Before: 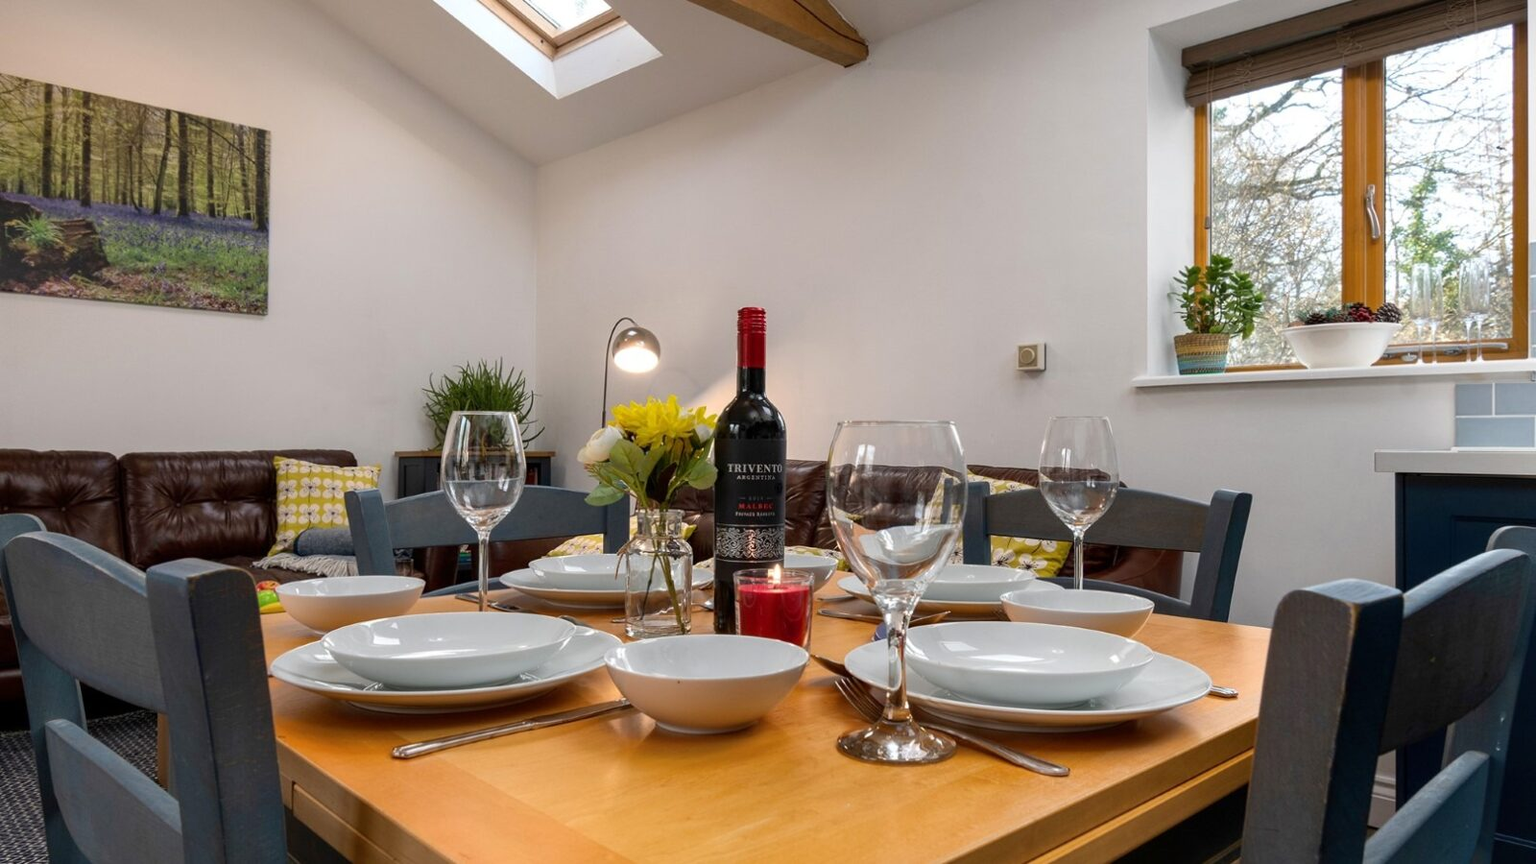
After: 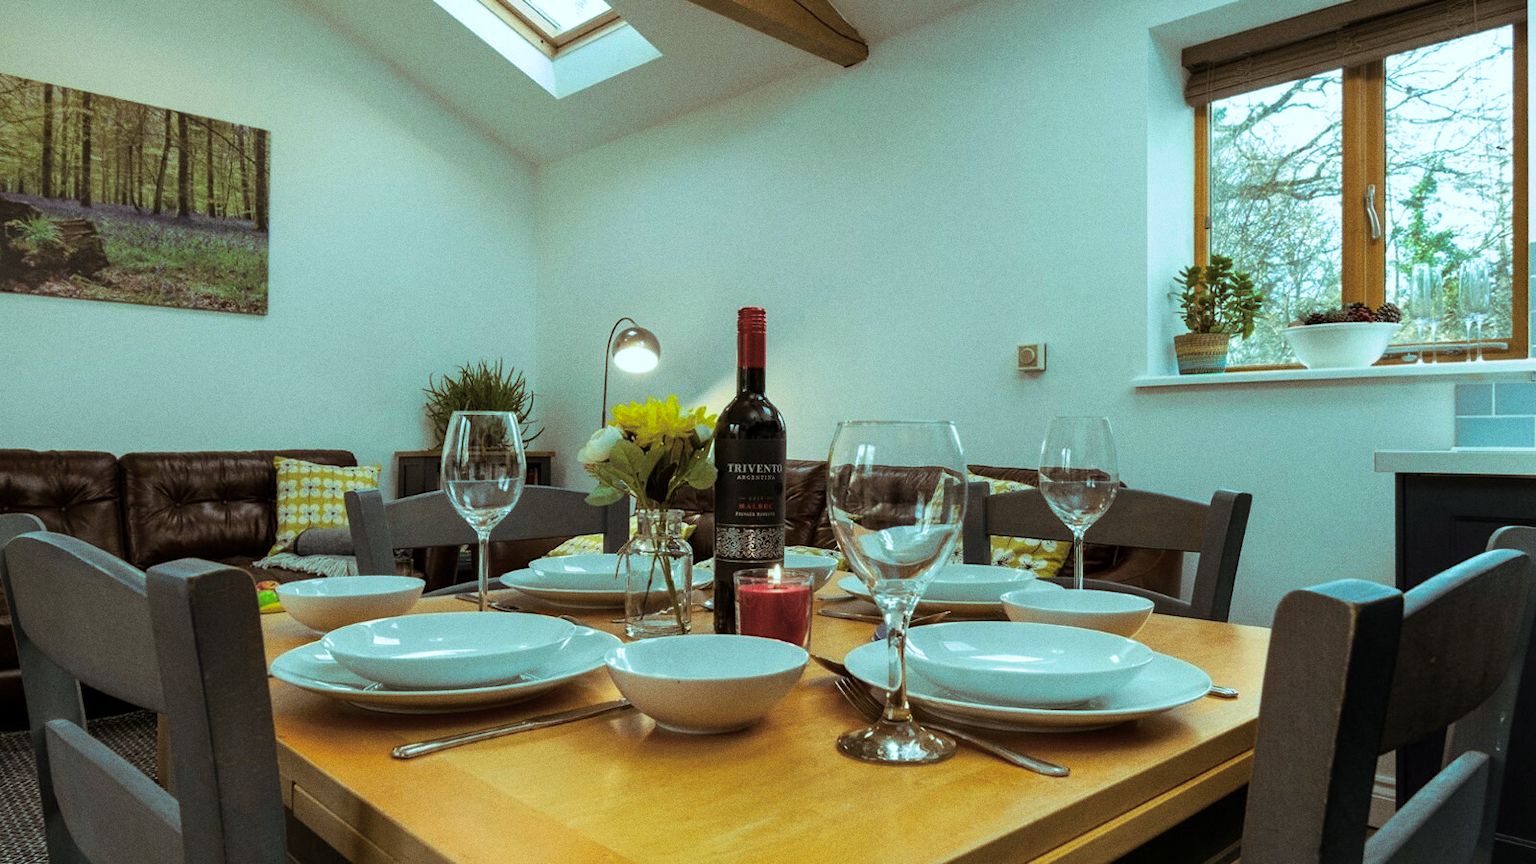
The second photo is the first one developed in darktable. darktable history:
split-toning: highlights › hue 298.8°, highlights › saturation 0.73, compress 41.76%
grain: coarseness 0.47 ISO
color balance rgb: shadows lift › chroma 11.71%, shadows lift › hue 133.46°, power › chroma 2.15%, power › hue 166.83°, highlights gain › chroma 4%, highlights gain › hue 200.2°, perceptual saturation grading › global saturation 18.05%
